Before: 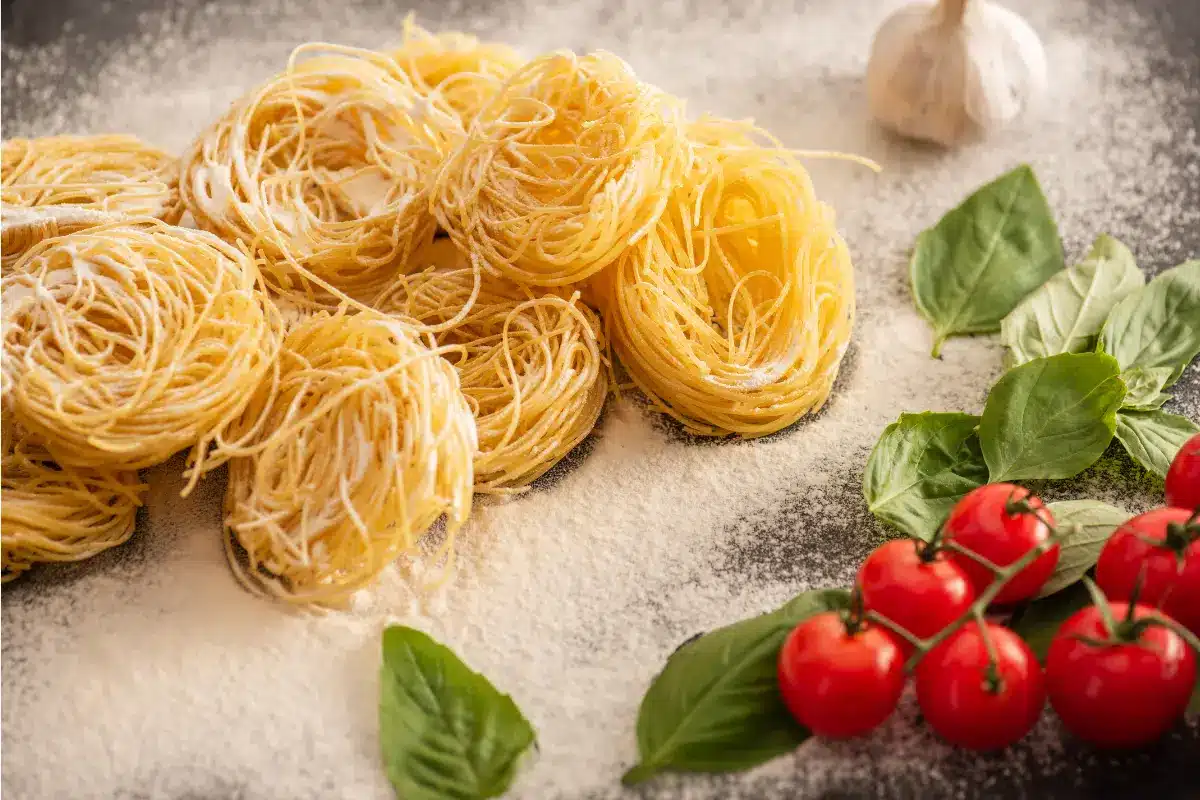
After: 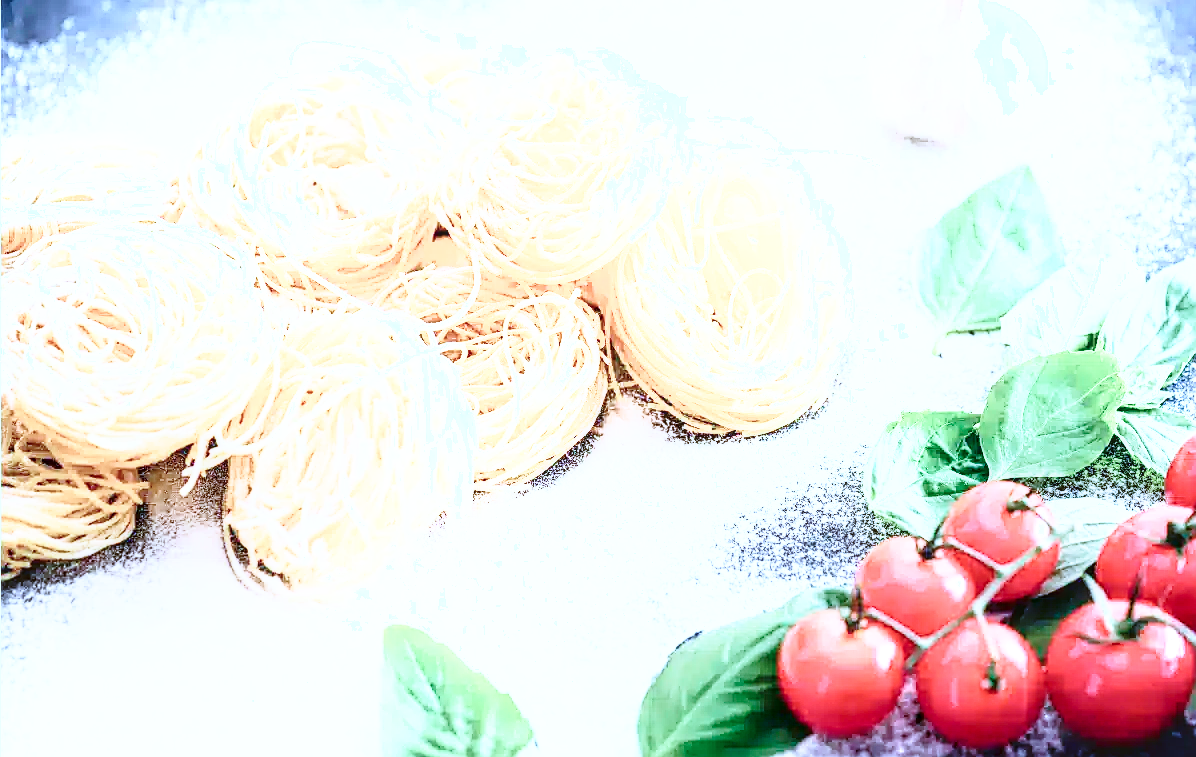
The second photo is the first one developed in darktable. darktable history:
color calibration: illuminant as shot in camera, x 0.464, y 0.419, temperature 2671.35 K
sharpen: on, module defaults
crop: top 0.32%, right 0.257%, bottom 5.002%
shadows and highlights: shadows -62.22, white point adjustment -5.21, highlights 61.12
exposure: black level correction 0, exposure 1.2 EV, compensate highlight preservation false
base curve: curves: ch0 [(0, 0) (0.028, 0.03) (0.121, 0.232) (0.46, 0.748) (0.859, 0.968) (1, 1)], preserve colors none
local contrast: on, module defaults
